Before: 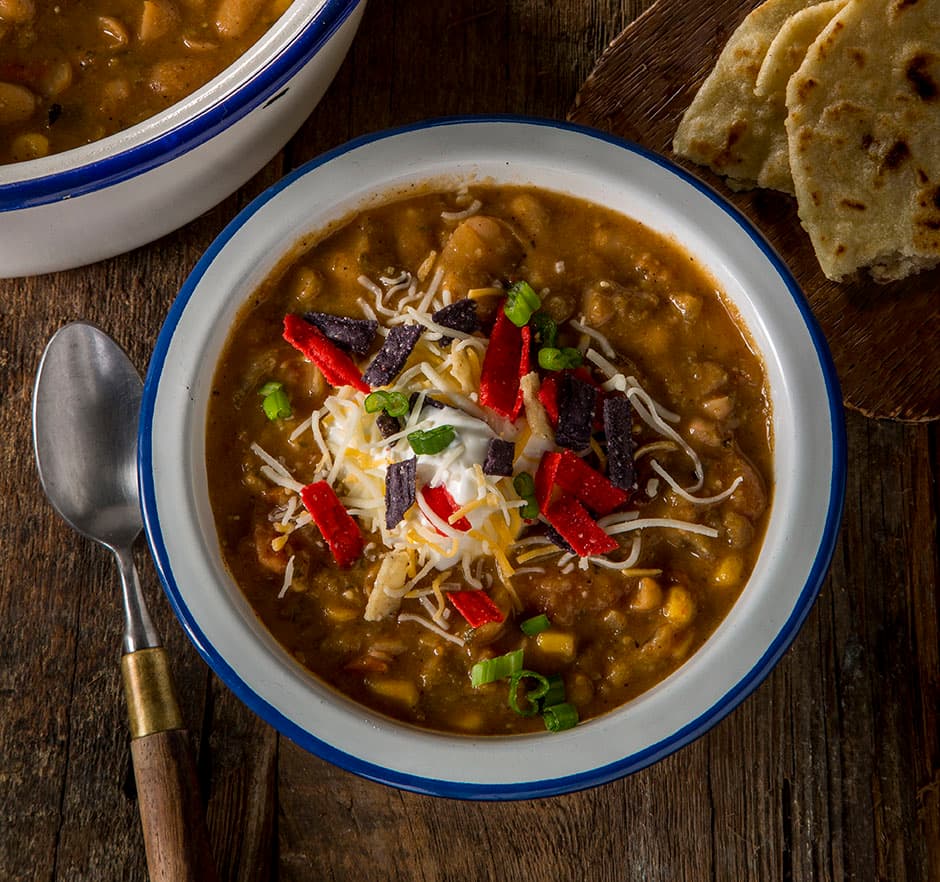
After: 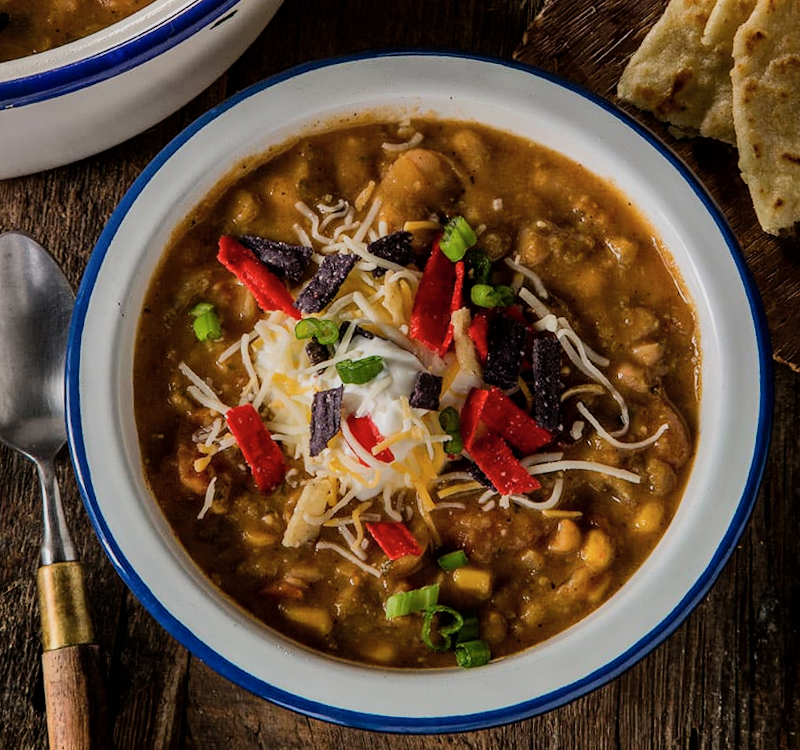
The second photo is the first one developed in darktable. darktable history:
crop and rotate: angle -3.27°, left 5.211%, top 5.211%, right 4.607%, bottom 4.607%
filmic rgb: black relative exposure -8.15 EV, white relative exposure 3.76 EV, hardness 4.46
shadows and highlights: soften with gaussian
color balance rgb: perceptual saturation grading › global saturation -1%
